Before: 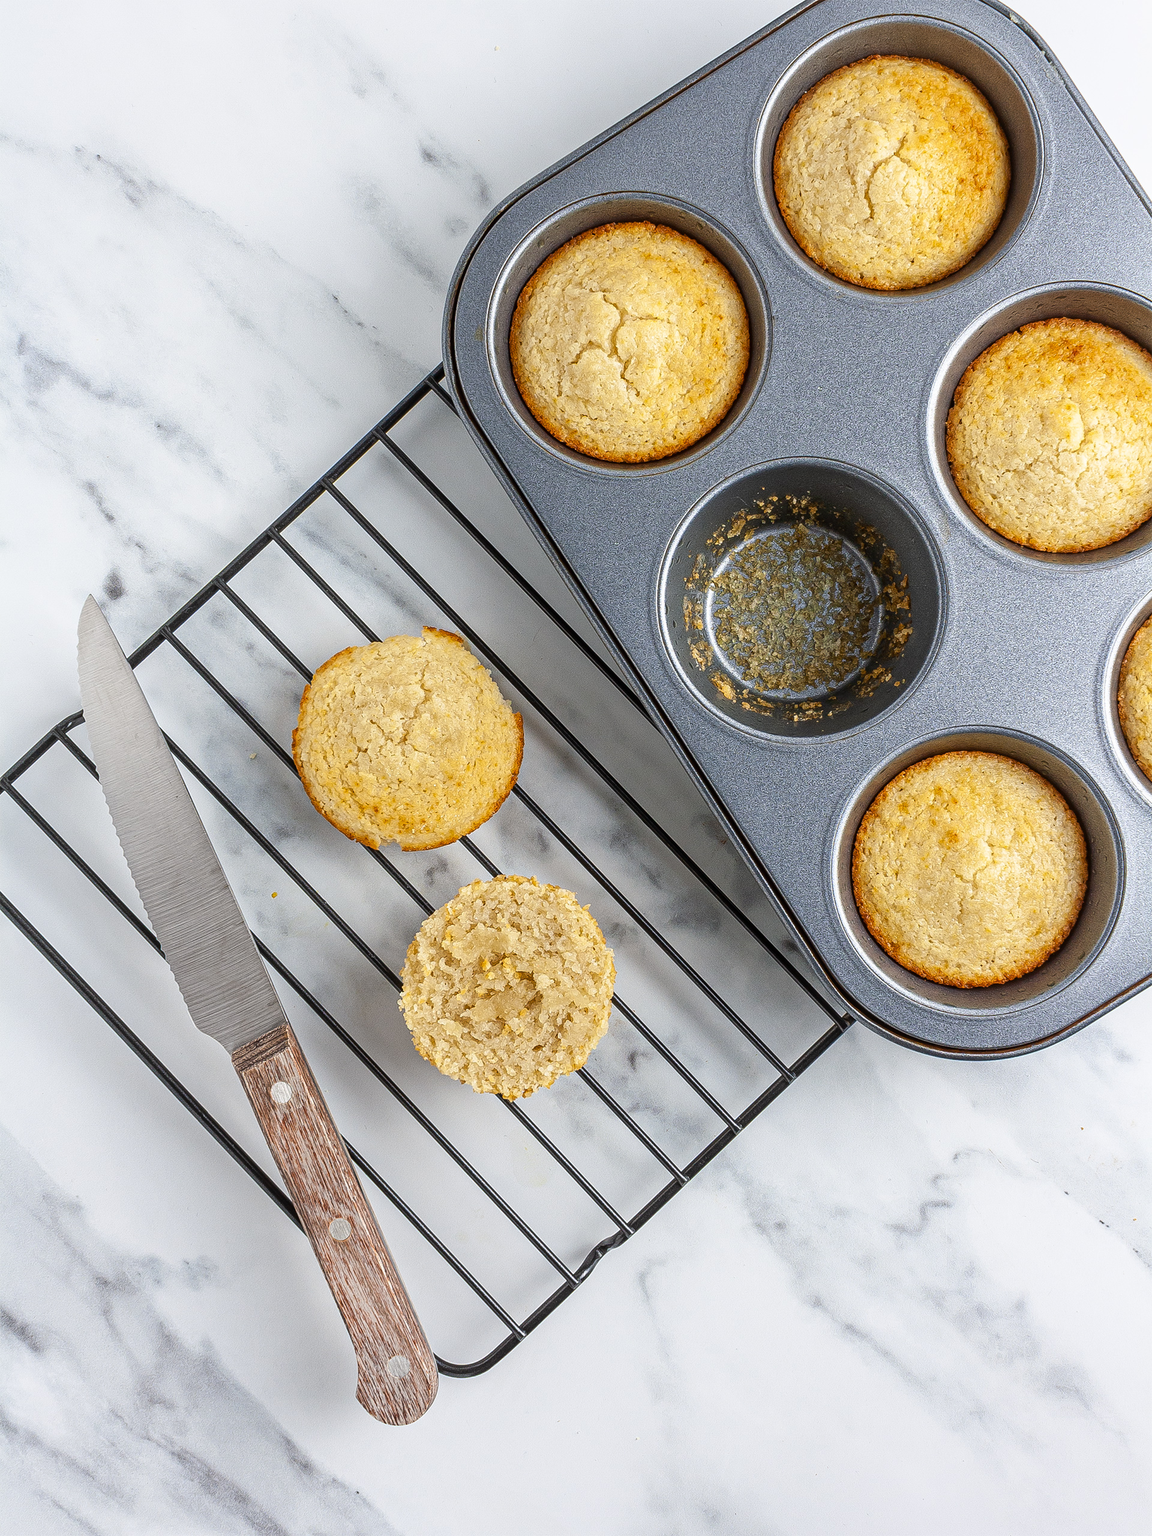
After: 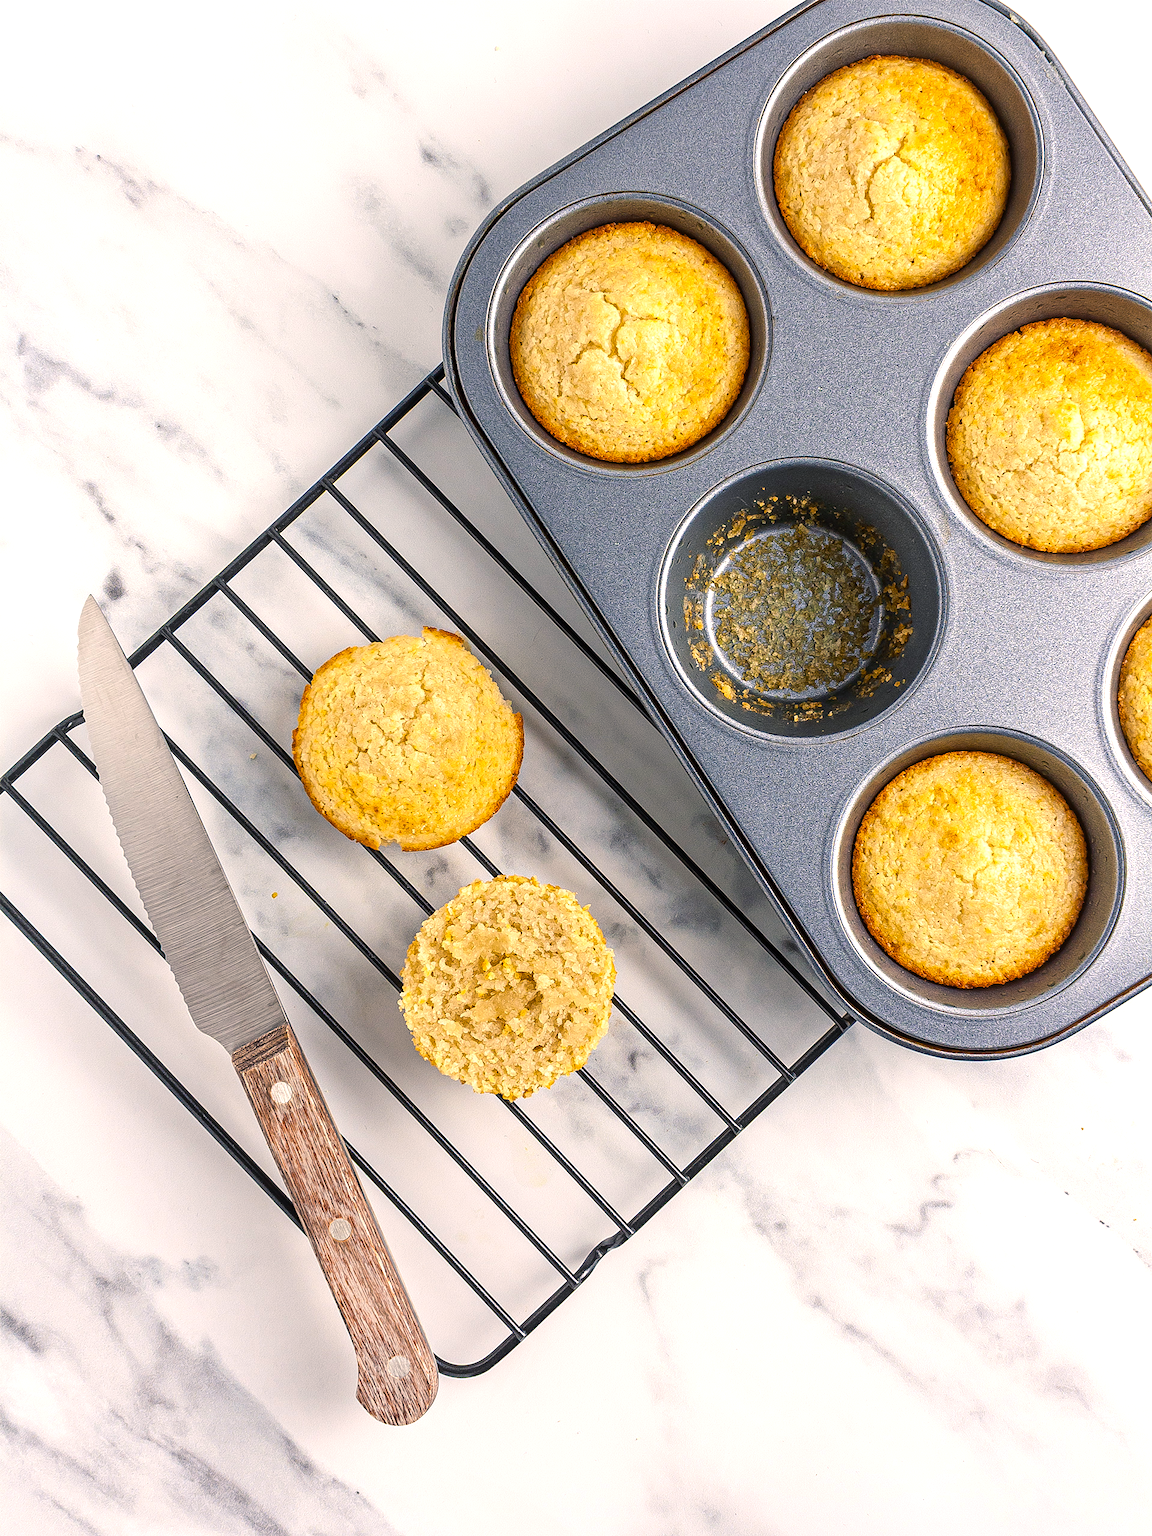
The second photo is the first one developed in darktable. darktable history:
color balance rgb: shadows lift › chroma 4.177%, shadows lift › hue 254.58°, highlights gain › chroma 3.326%, highlights gain › hue 57.16°, perceptual saturation grading › global saturation -0.024%, perceptual brilliance grading › highlights 10.215%, perceptual brilliance grading › mid-tones 4.588%, global vibrance 29.873%
